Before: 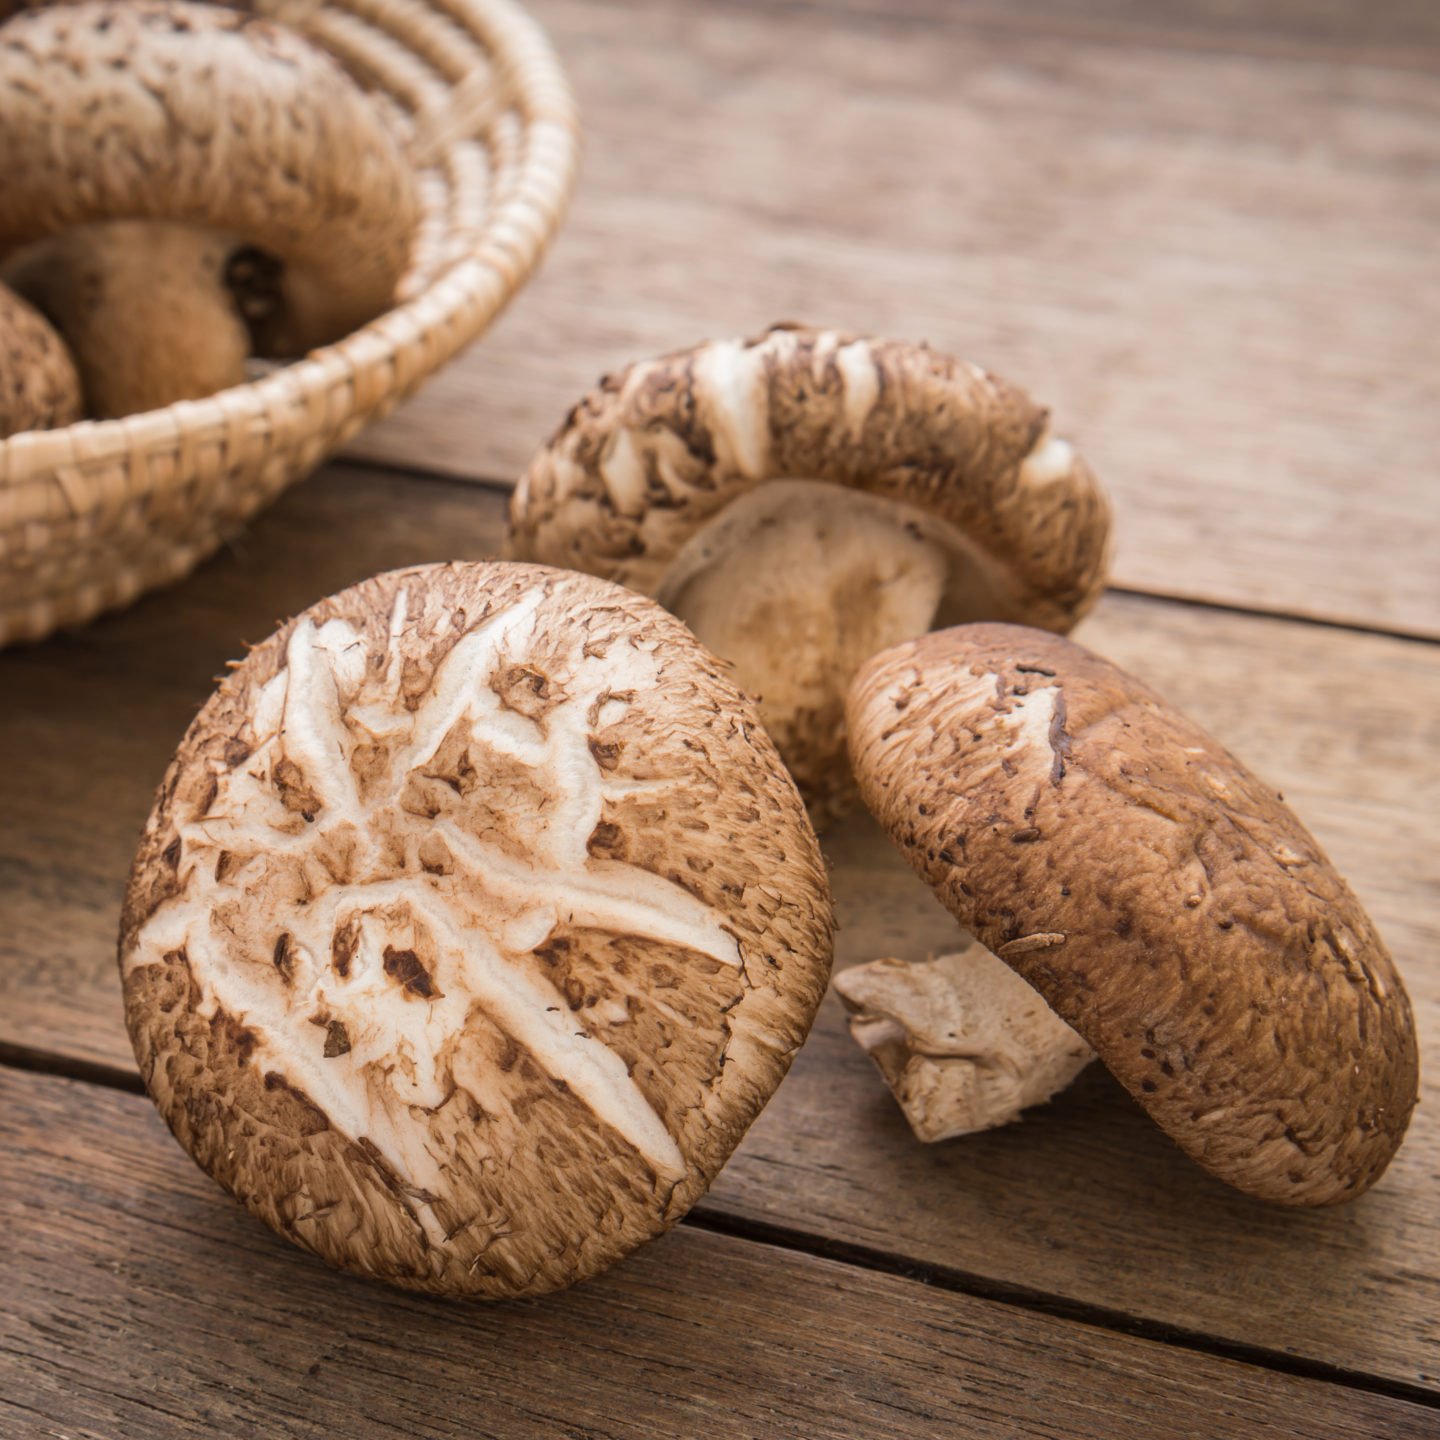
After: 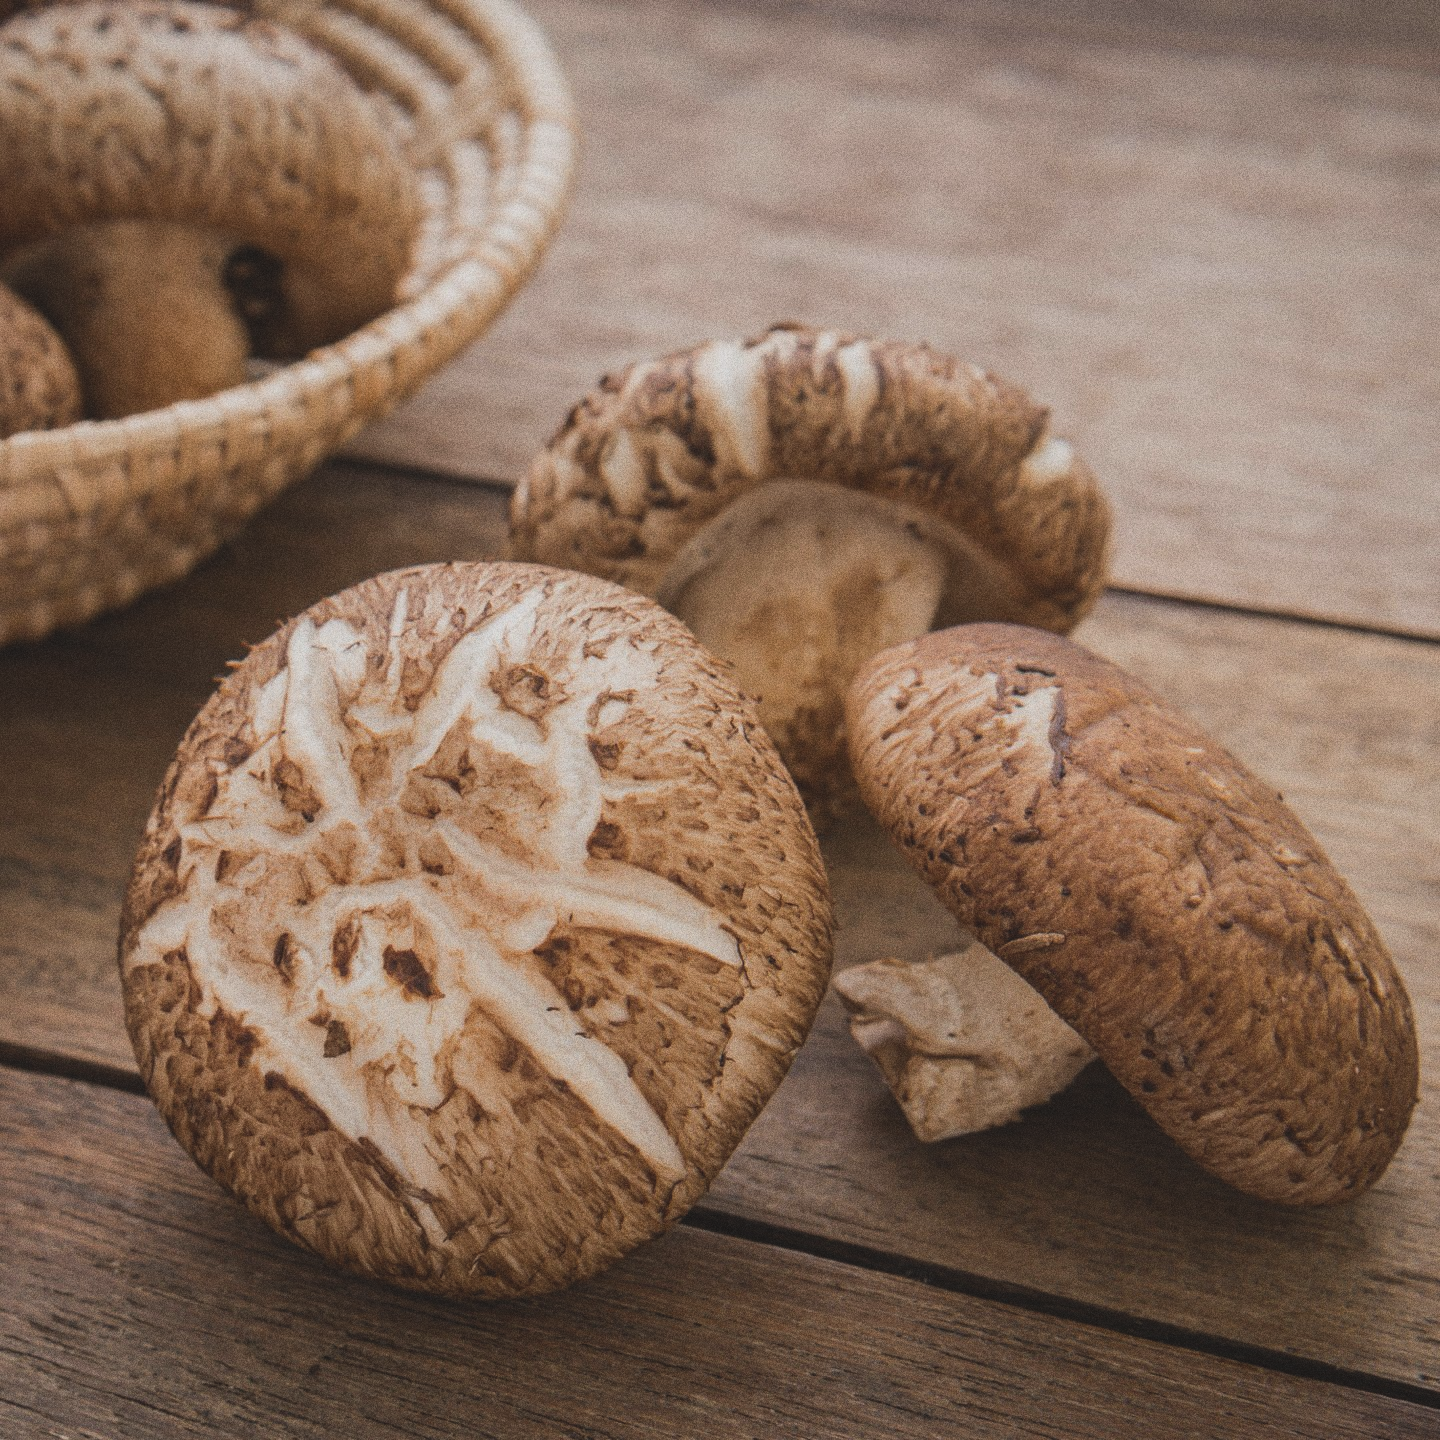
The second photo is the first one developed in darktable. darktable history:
exposure: black level correction -0.015, exposure -0.5 EV, compensate highlight preservation false
grain: coarseness 0.09 ISO, strength 40%
